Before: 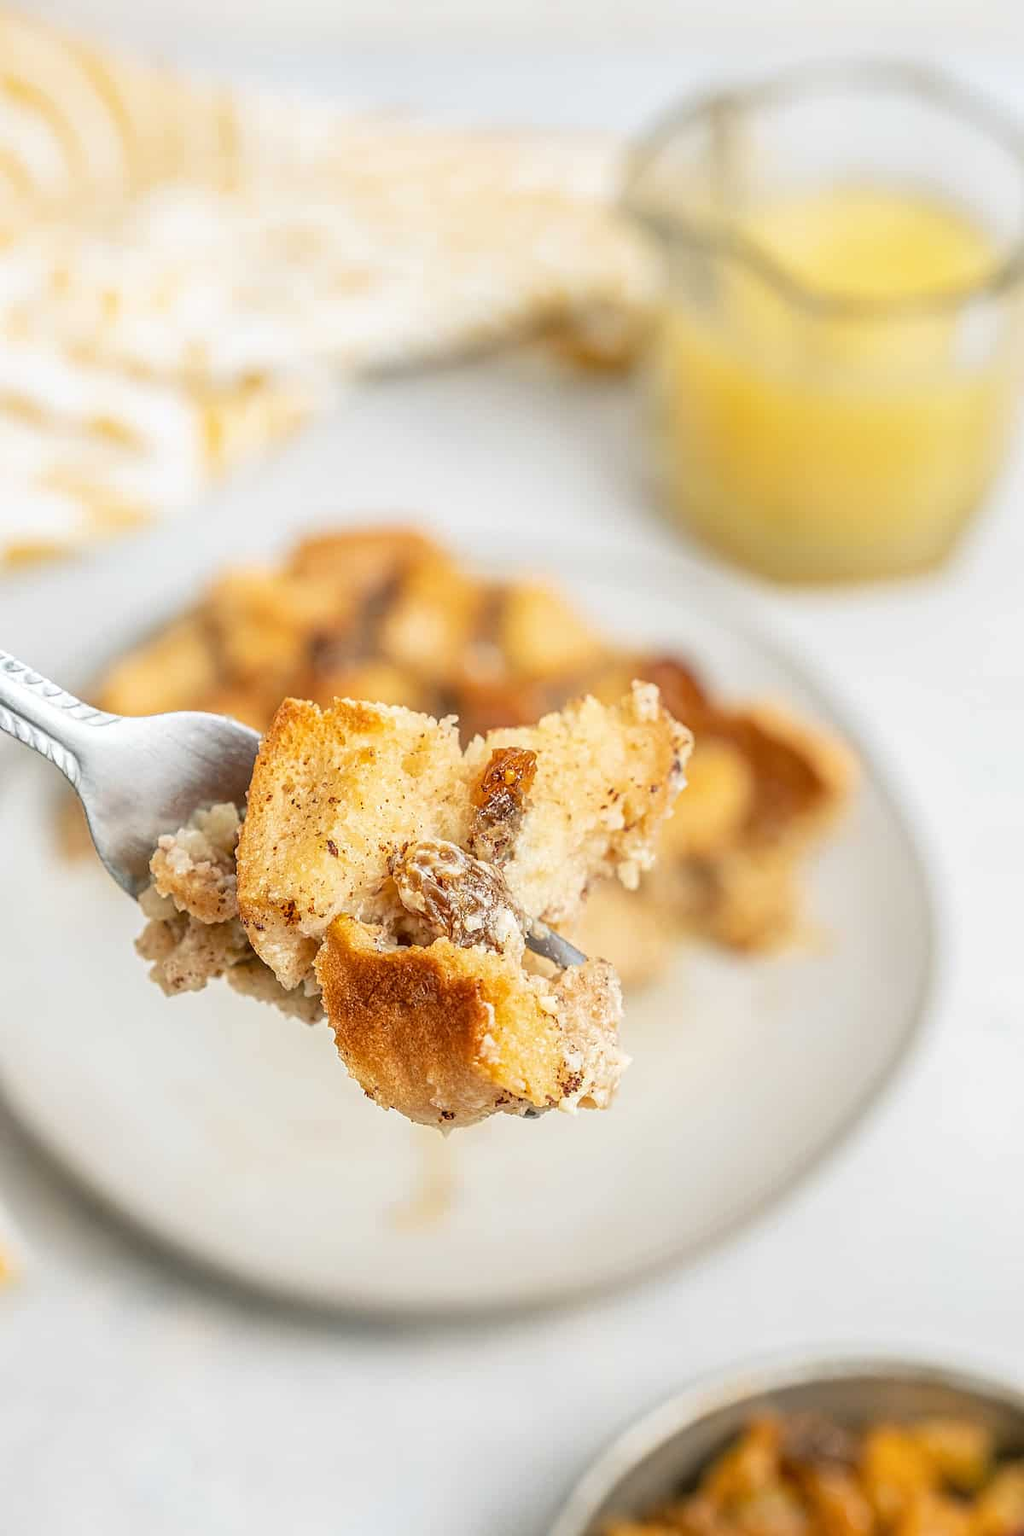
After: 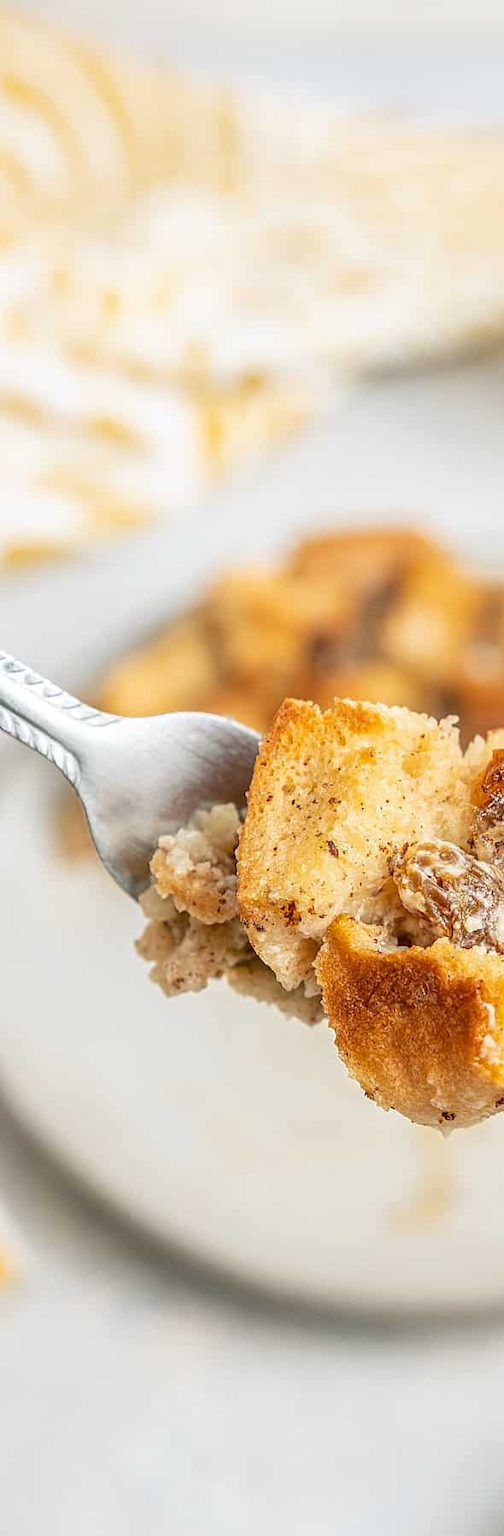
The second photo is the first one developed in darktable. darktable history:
crop and rotate: left 0.022%, top 0%, right 50.705%
